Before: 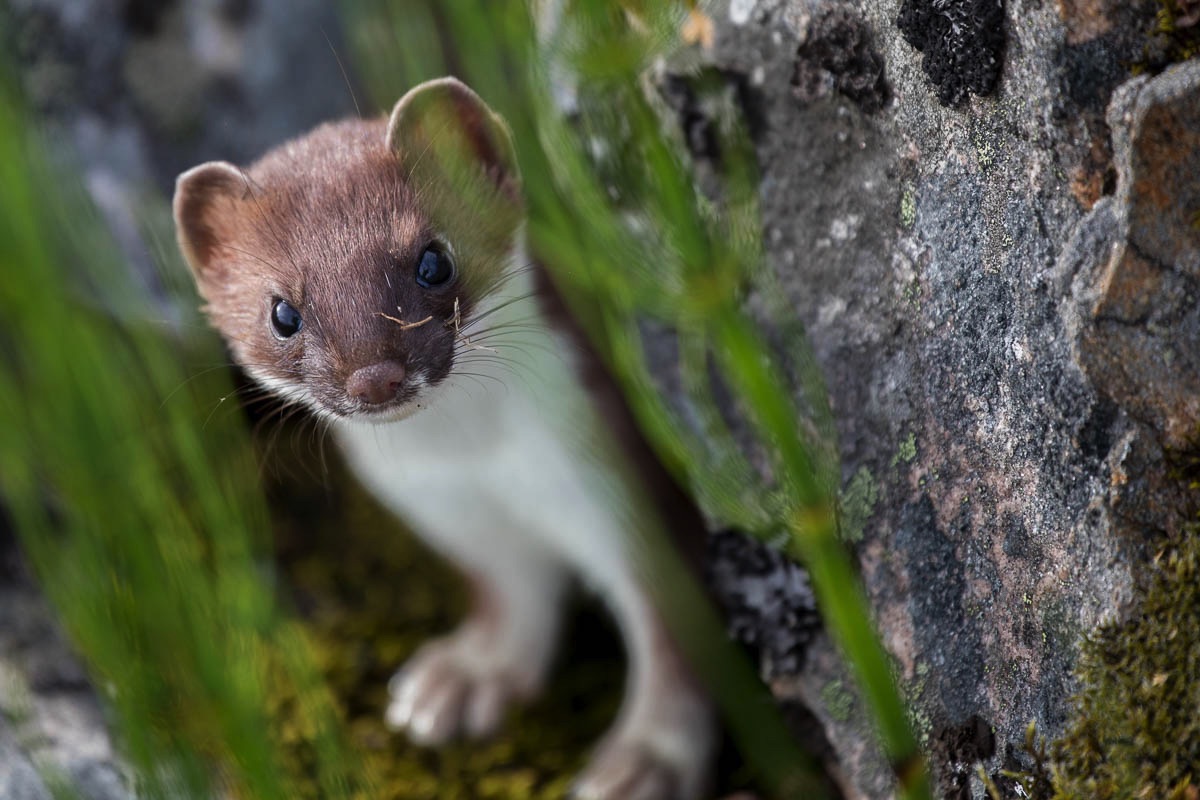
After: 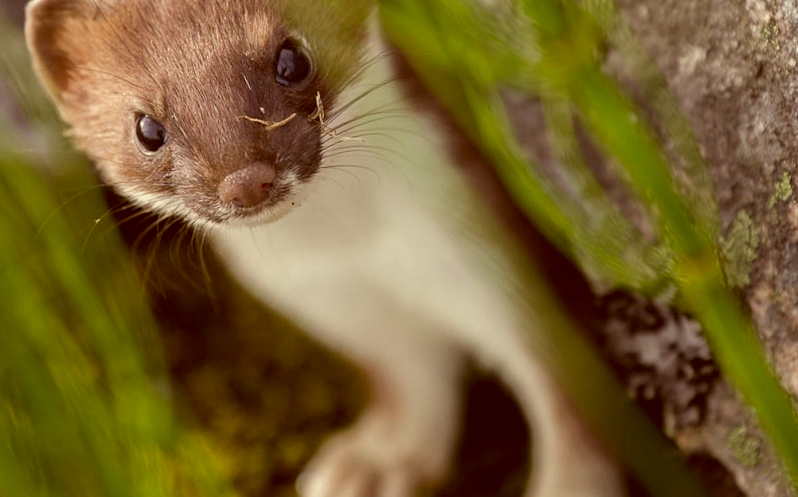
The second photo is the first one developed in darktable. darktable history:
rotate and perspective: rotation -6.83°, automatic cropping off
crop: left 13.312%, top 31.28%, right 24.627%, bottom 15.582%
color correction: highlights a* 1.12, highlights b* 24.26, shadows a* 15.58, shadows b* 24.26
white balance: red 0.967, blue 1.049
